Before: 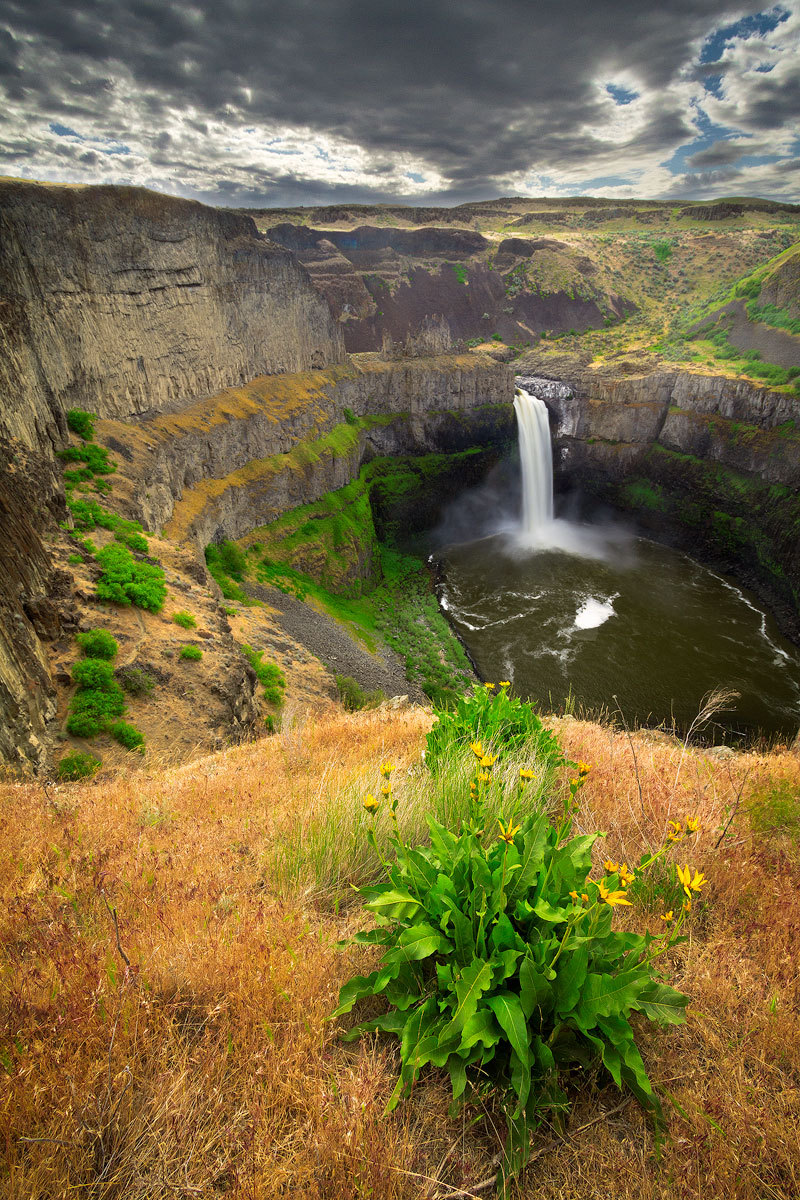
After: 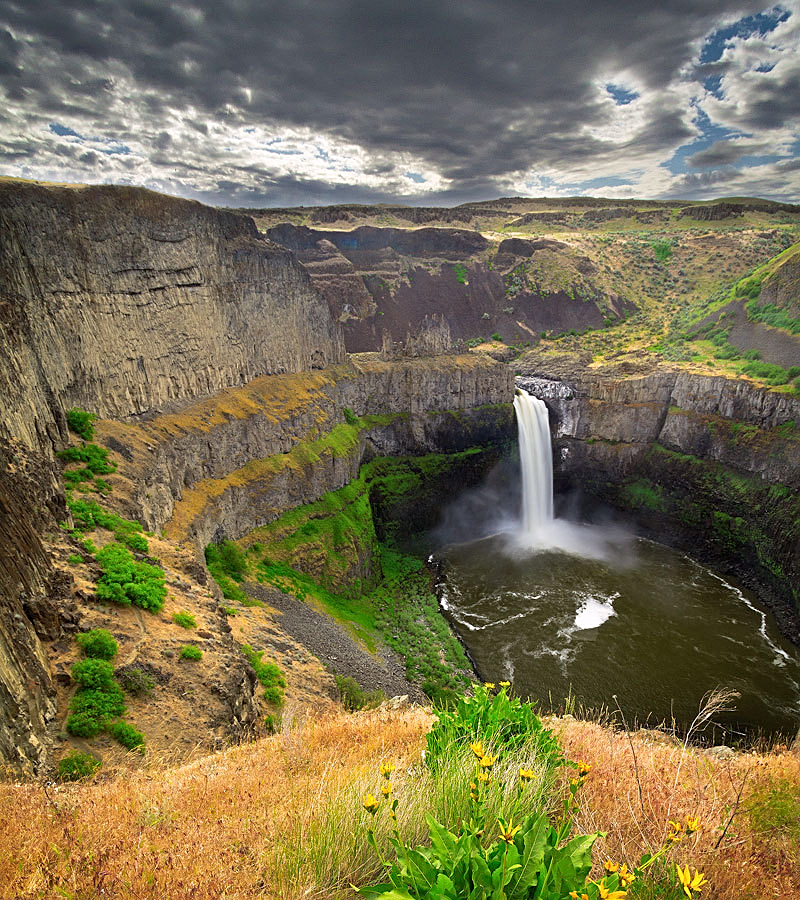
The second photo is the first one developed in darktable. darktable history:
shadows and highlights: soften with gaussian
sharpen: on, module defaults
white balance: red 1.004, blue 1.024
crop: bottom 24.988%
